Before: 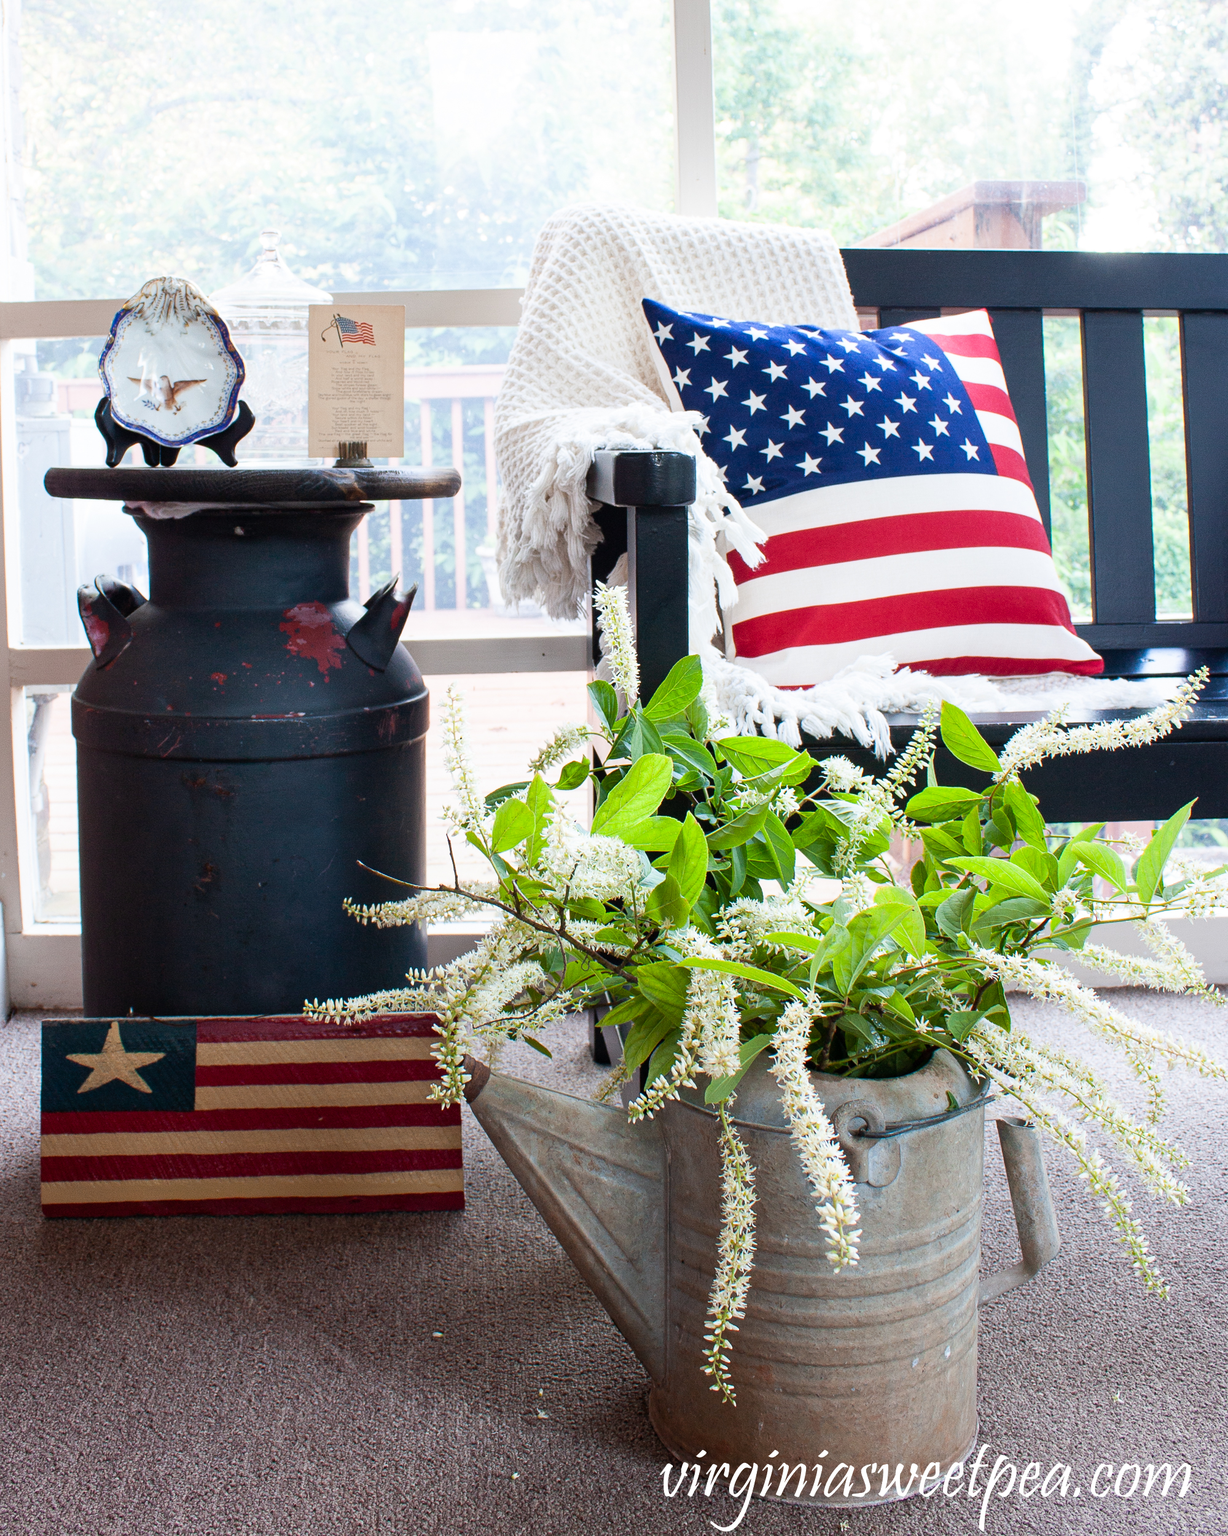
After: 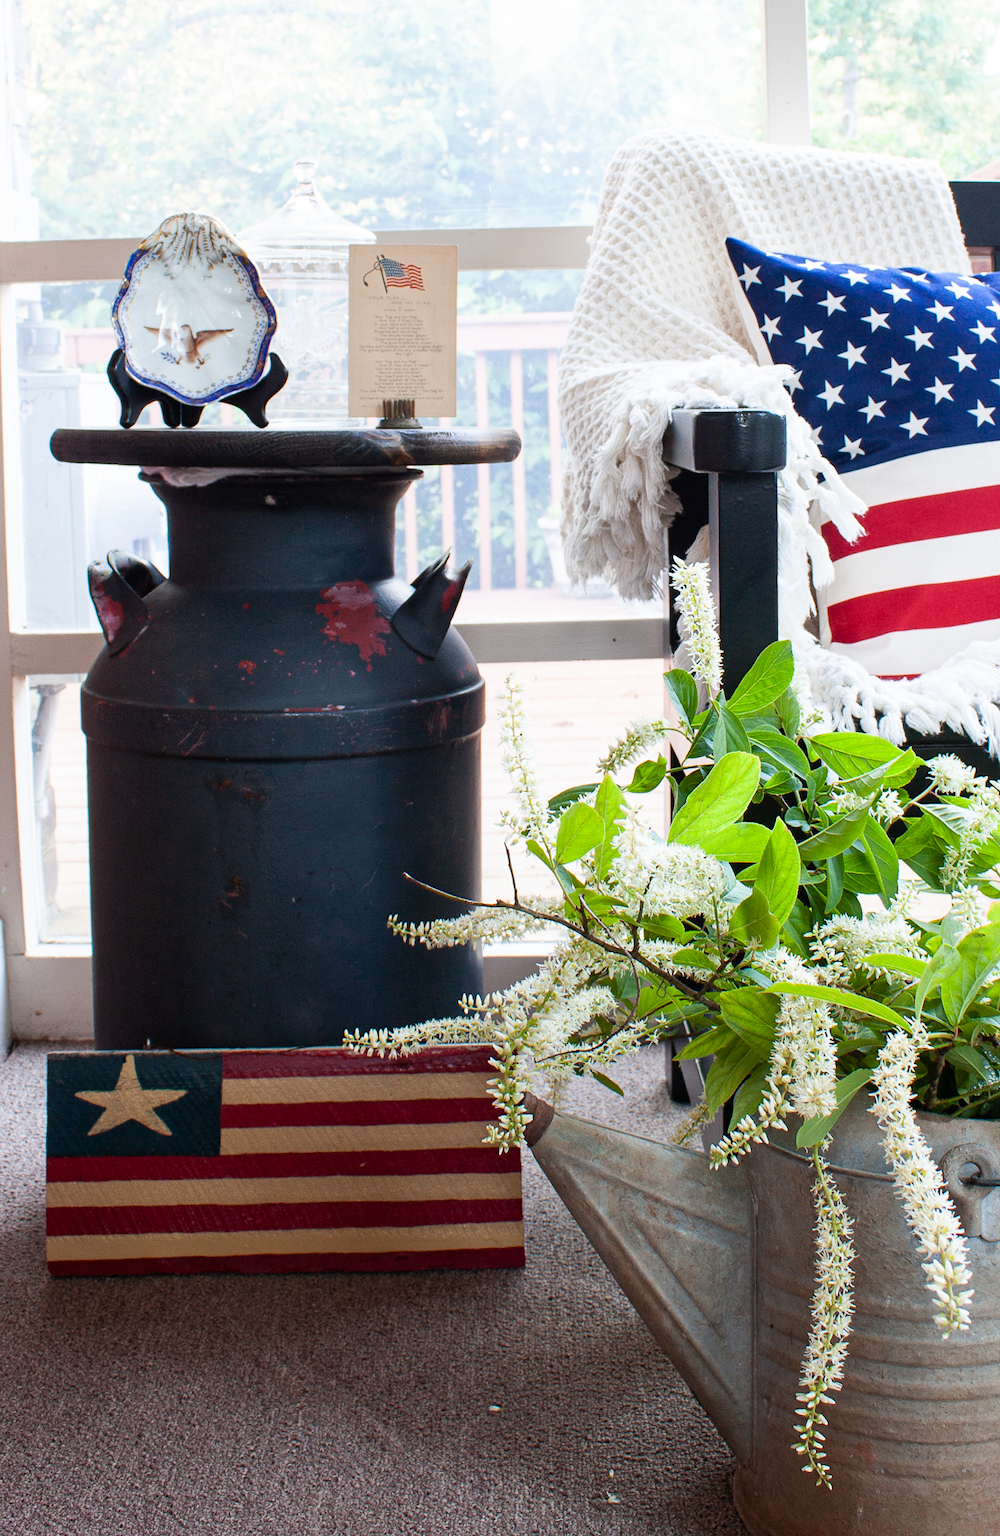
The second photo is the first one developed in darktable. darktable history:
crop: top 5.778%, right 27.861%, bottom 5.717%
